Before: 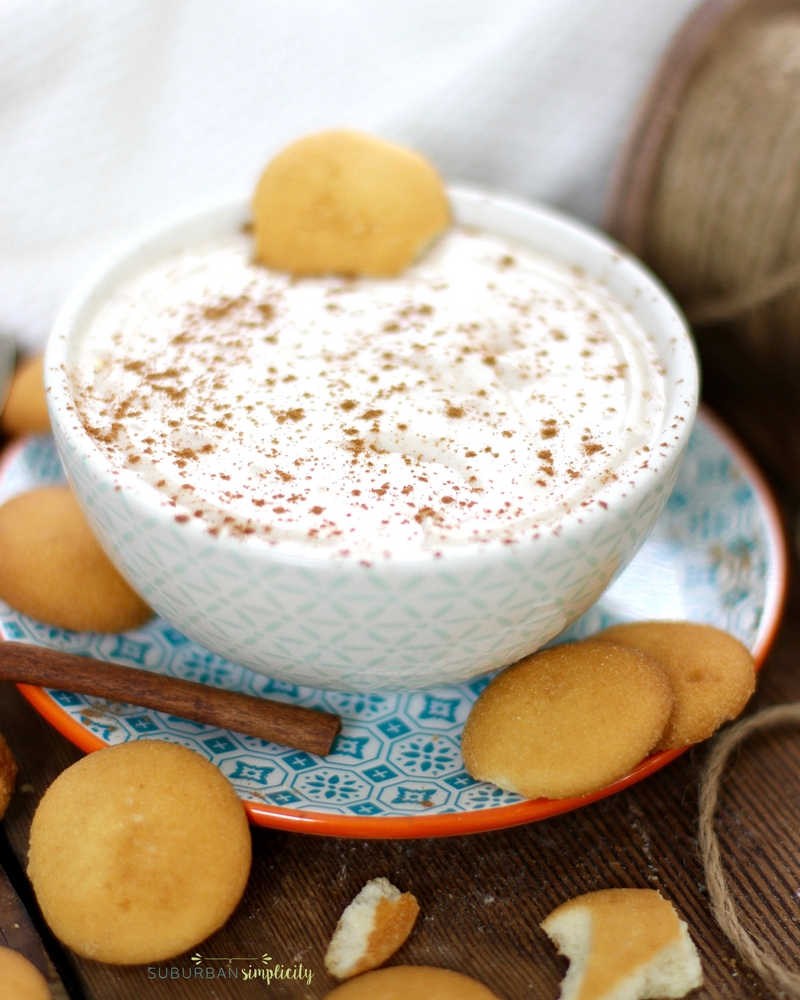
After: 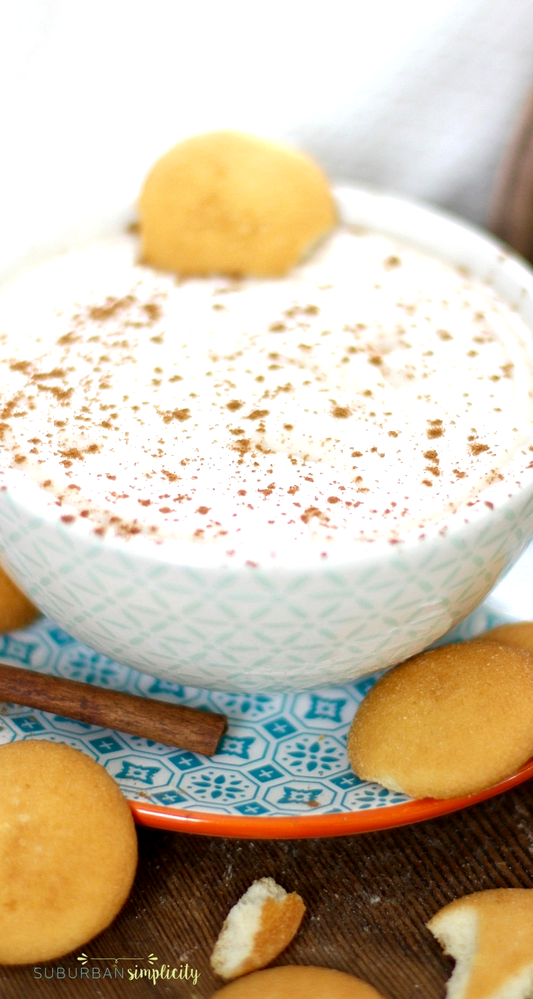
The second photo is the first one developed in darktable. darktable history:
exposure: black level correction 0.001, exposure 0.3 EV, compensate highlight preservation false
crop and rotate: left 14.292%, right 19.041%
